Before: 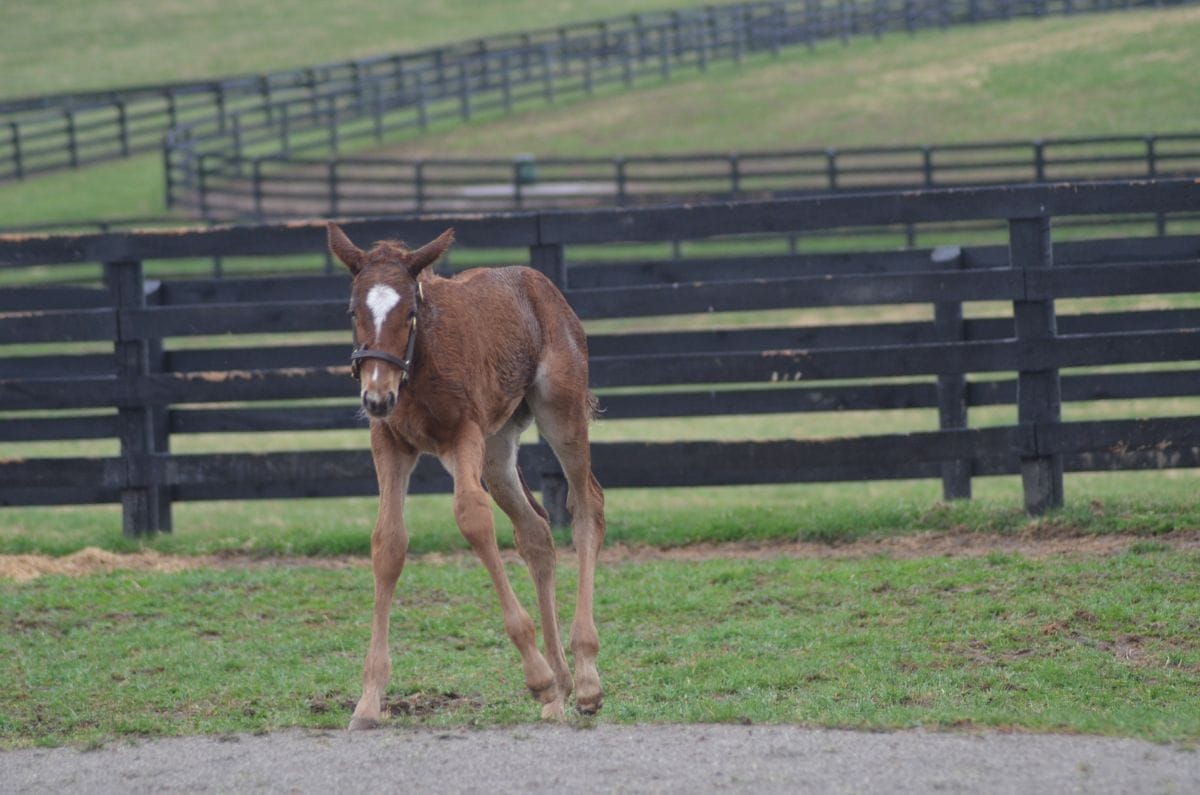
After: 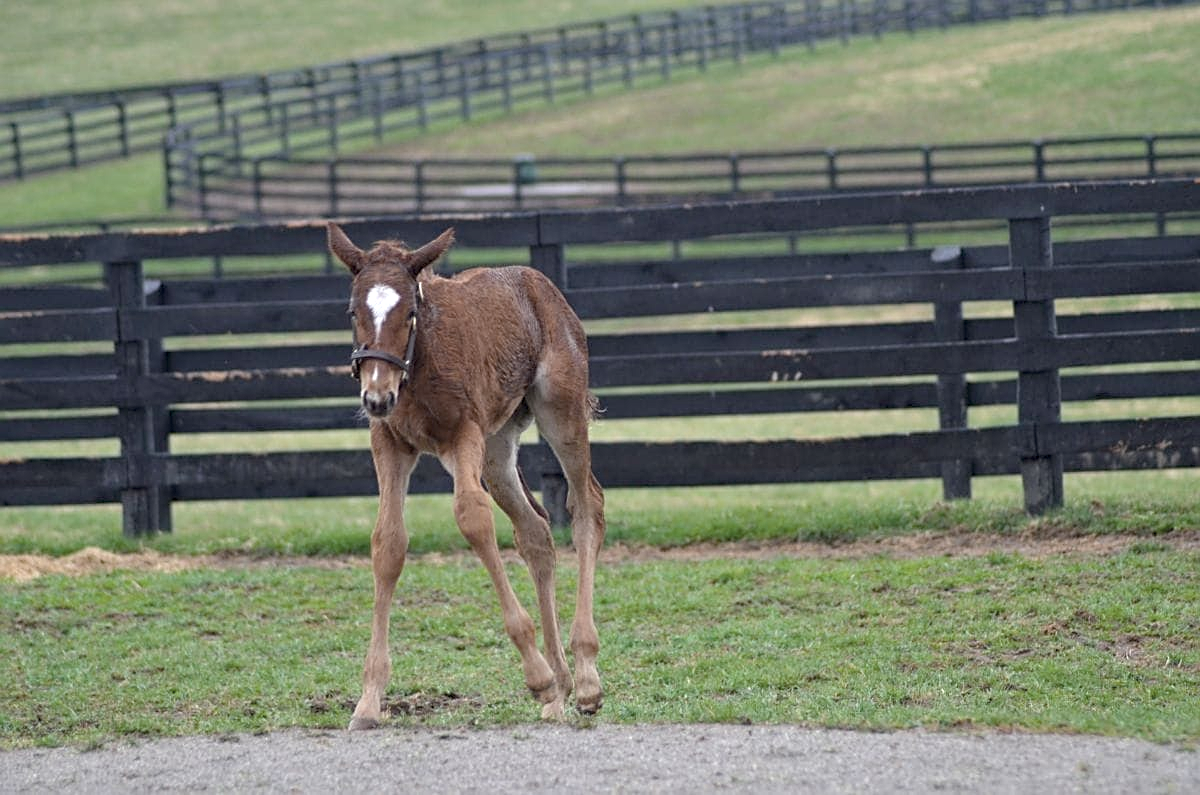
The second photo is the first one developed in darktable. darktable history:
color balance rgb: linear chroma grading › global chroma 14.586%, perceptual saturation grading › global saturation 25.401%
sharpen: on, module defaults
haze removal: compatibility mode true, adaptive false
exposure: black level correction 0.005, exposure 0.416 EV, compensate highlight preservation false
color correction: highlights b* 0.032, saturation 0.576
